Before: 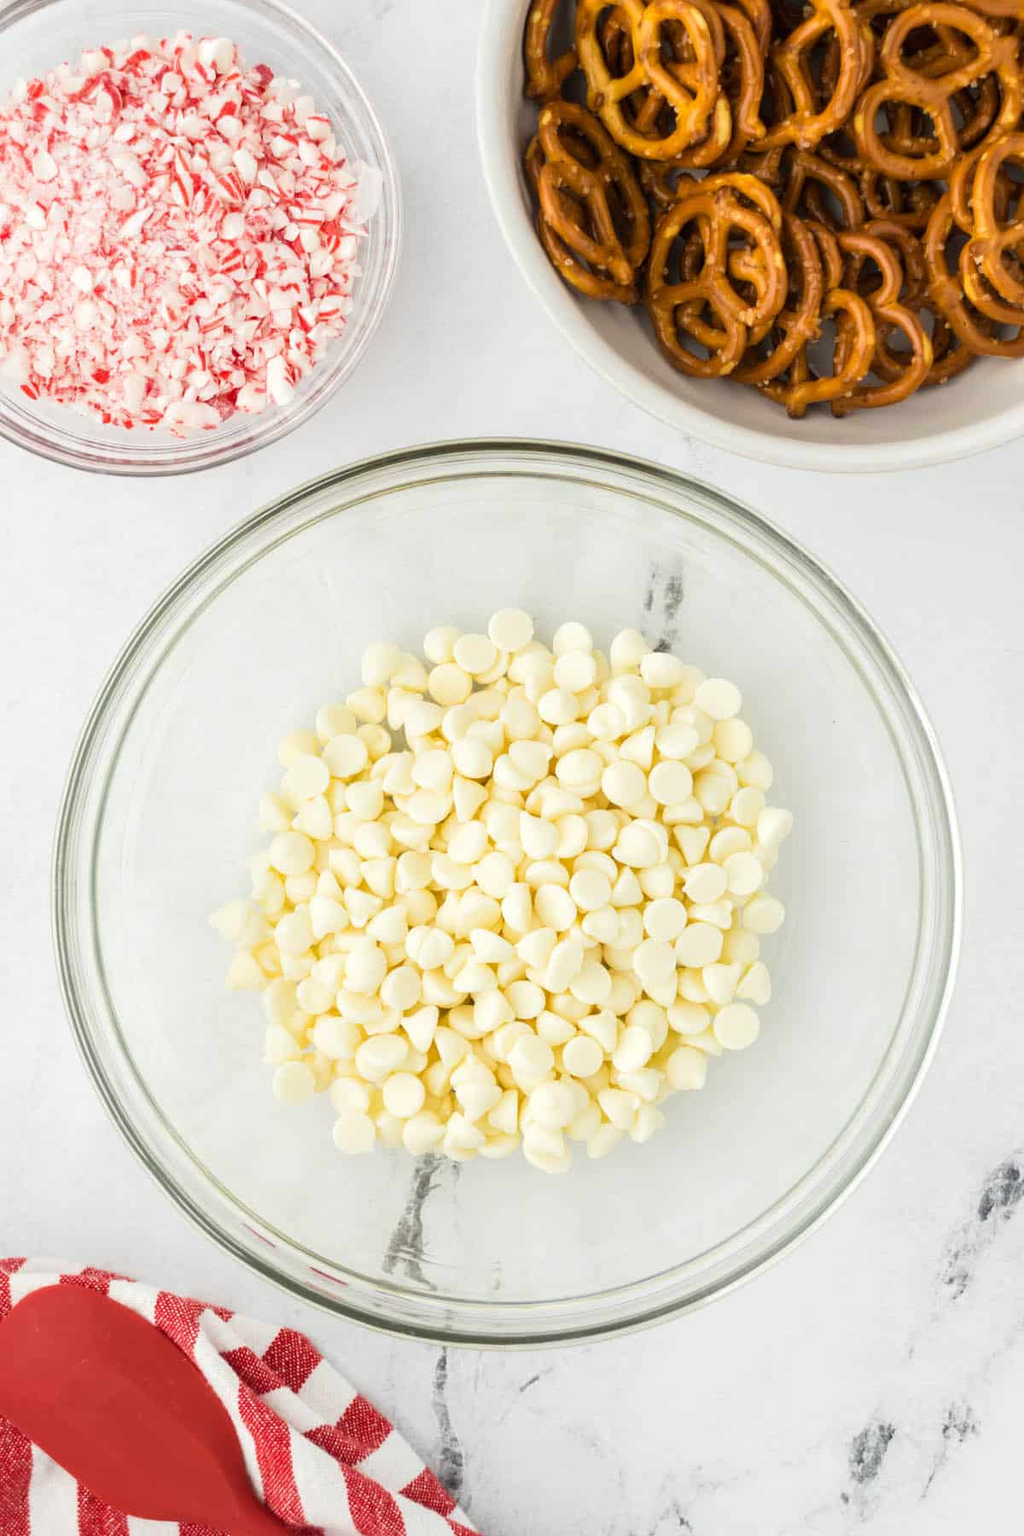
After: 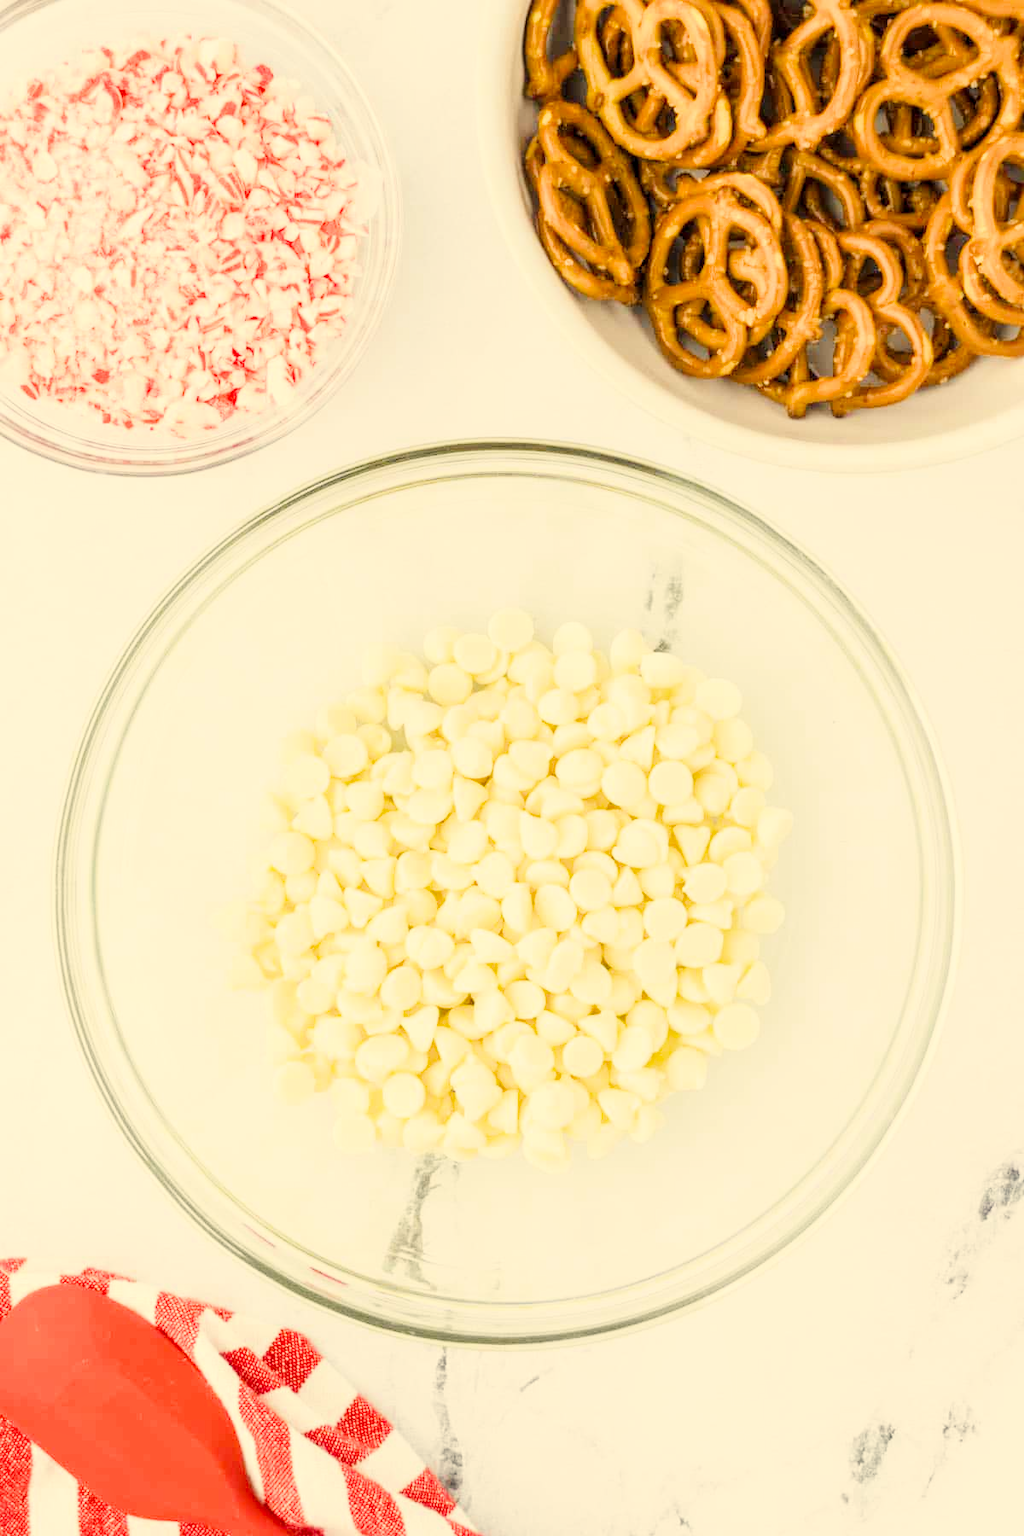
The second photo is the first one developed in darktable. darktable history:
filmic rgb: black relative exposure -7.09 EV, white relative exposure 5.34 EV, hardness 3.03
color correction: highlights a* 1.46, highlights b* 17.76
color zones: curves: ch0 [(0.254, 0.492) (0.724, 0.62)]; ch1 [(0.25, 0.528) (0.719, 0.796)]; ch2 [(0, 0.472) (0.25, 0.5) (0.73, 0.184)]
exposure: black level correction 0, exposure 1.876 EV, compensate highlight preservation false
local contrast: on, module defaults
